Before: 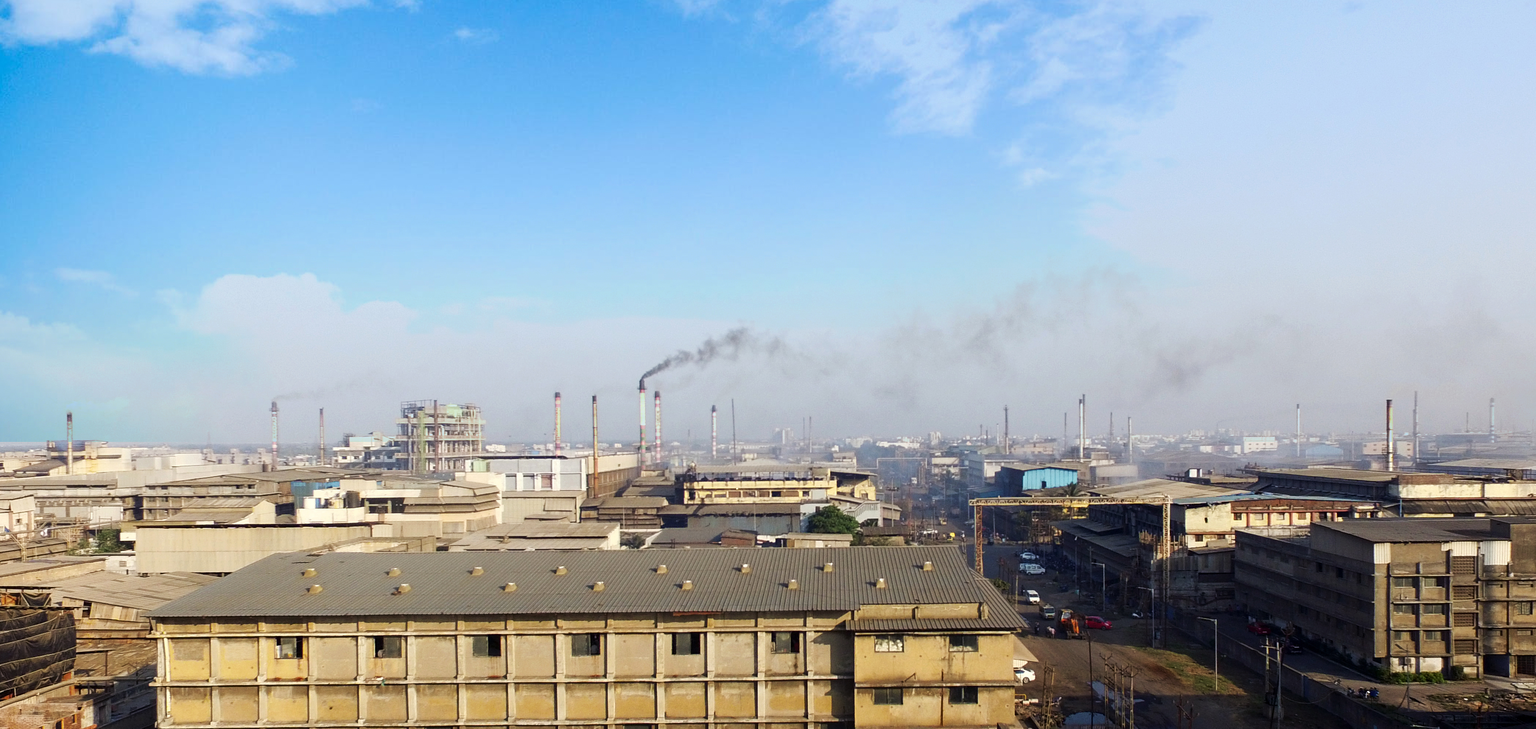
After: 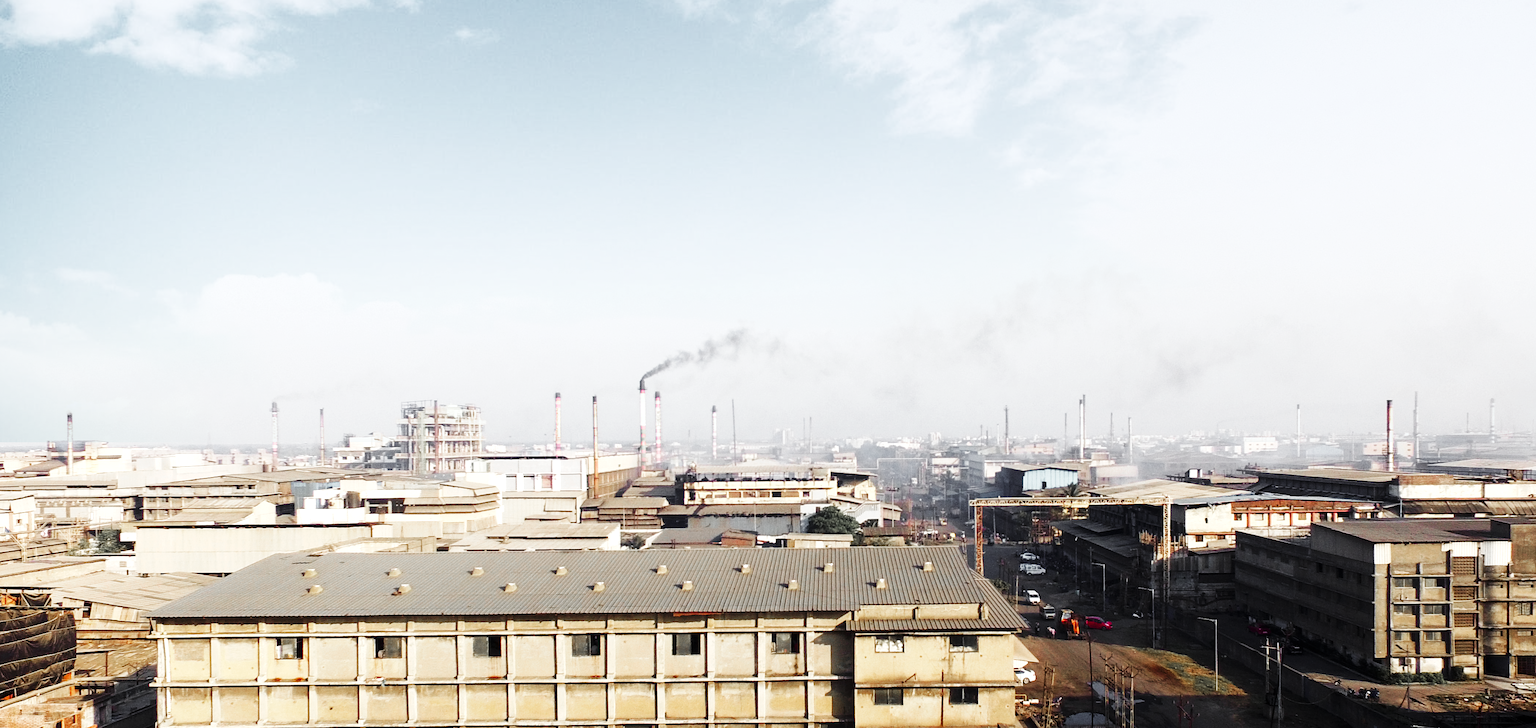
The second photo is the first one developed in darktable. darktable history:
base curve: curves: ch0 [(0, 0) (0.032, 0.025) (0.121, 0.166) (0.206, 0.329) (0.605, 0.79) (1, 1)], exposure shift 0.01, preserve colors none
exposure: black level correction 0, exposure 0.395 EV, compensate highlight preservation false
color zones: curves: ch1 [(0, 0.638) (0.193, 0.442) (0.286, 0.15) (0.429, 0.14) (0.571, 0.142) (0.714, 0.154) (0.857, 0.175) (1, 0.638)]
crop: bottom 0.07%
